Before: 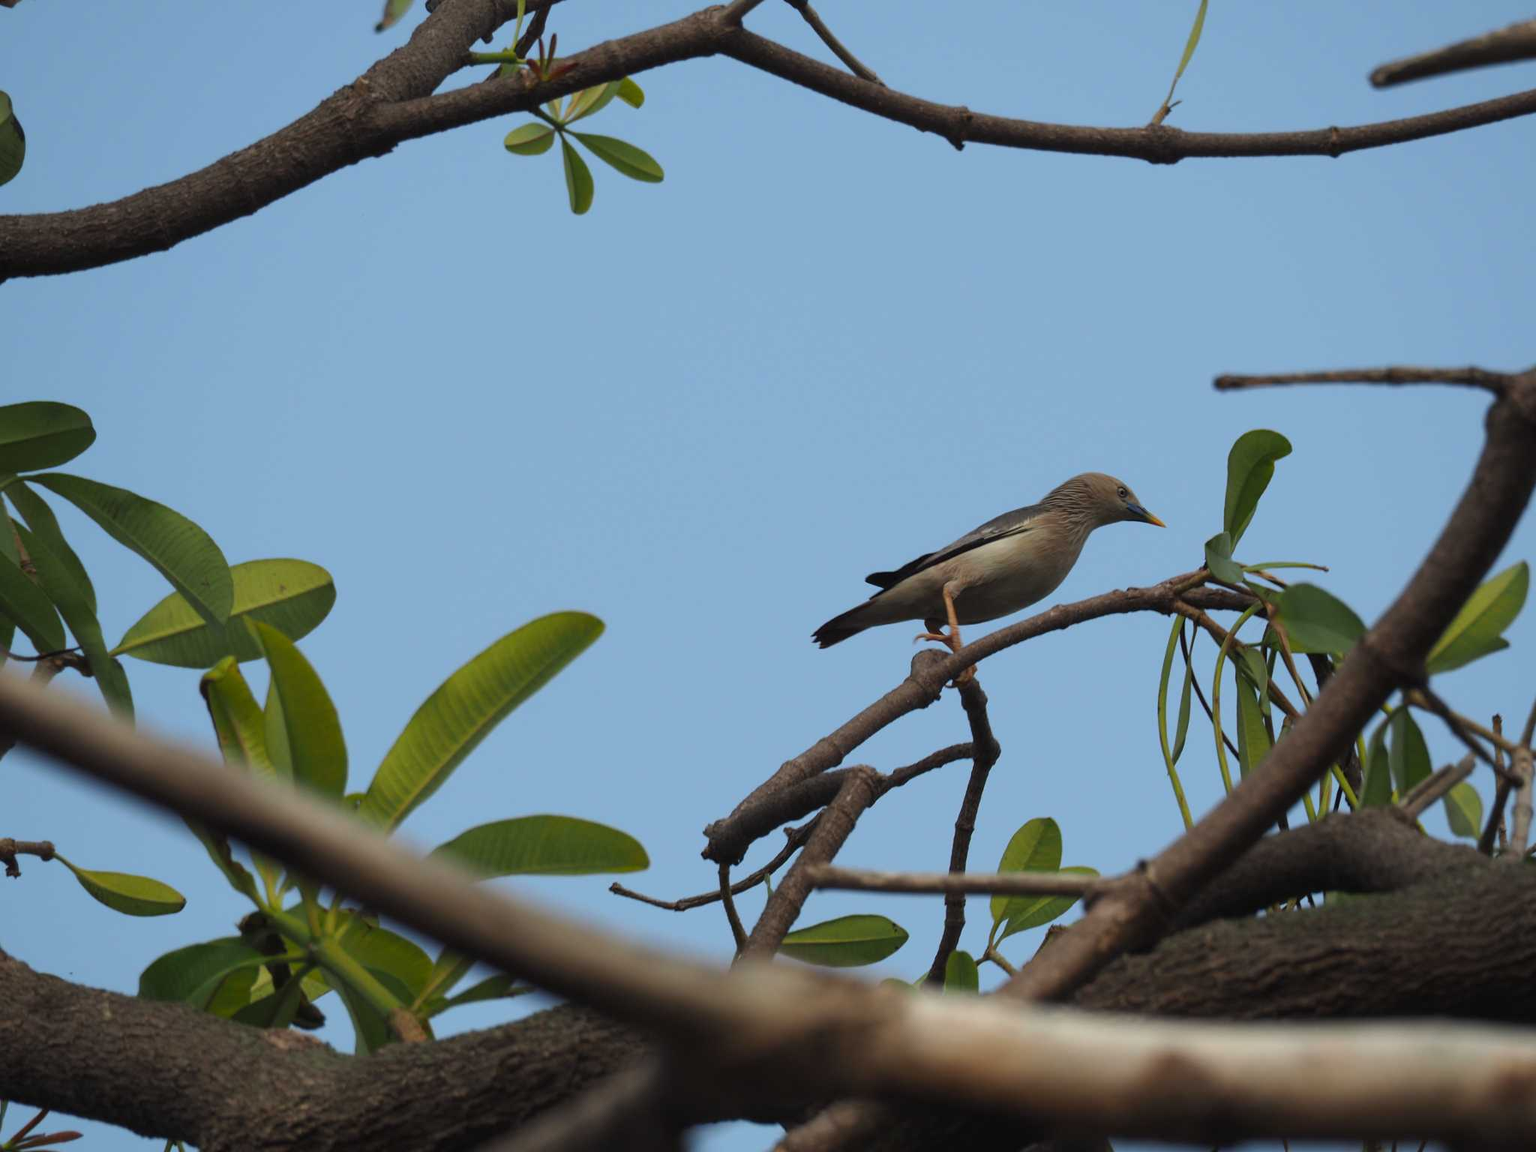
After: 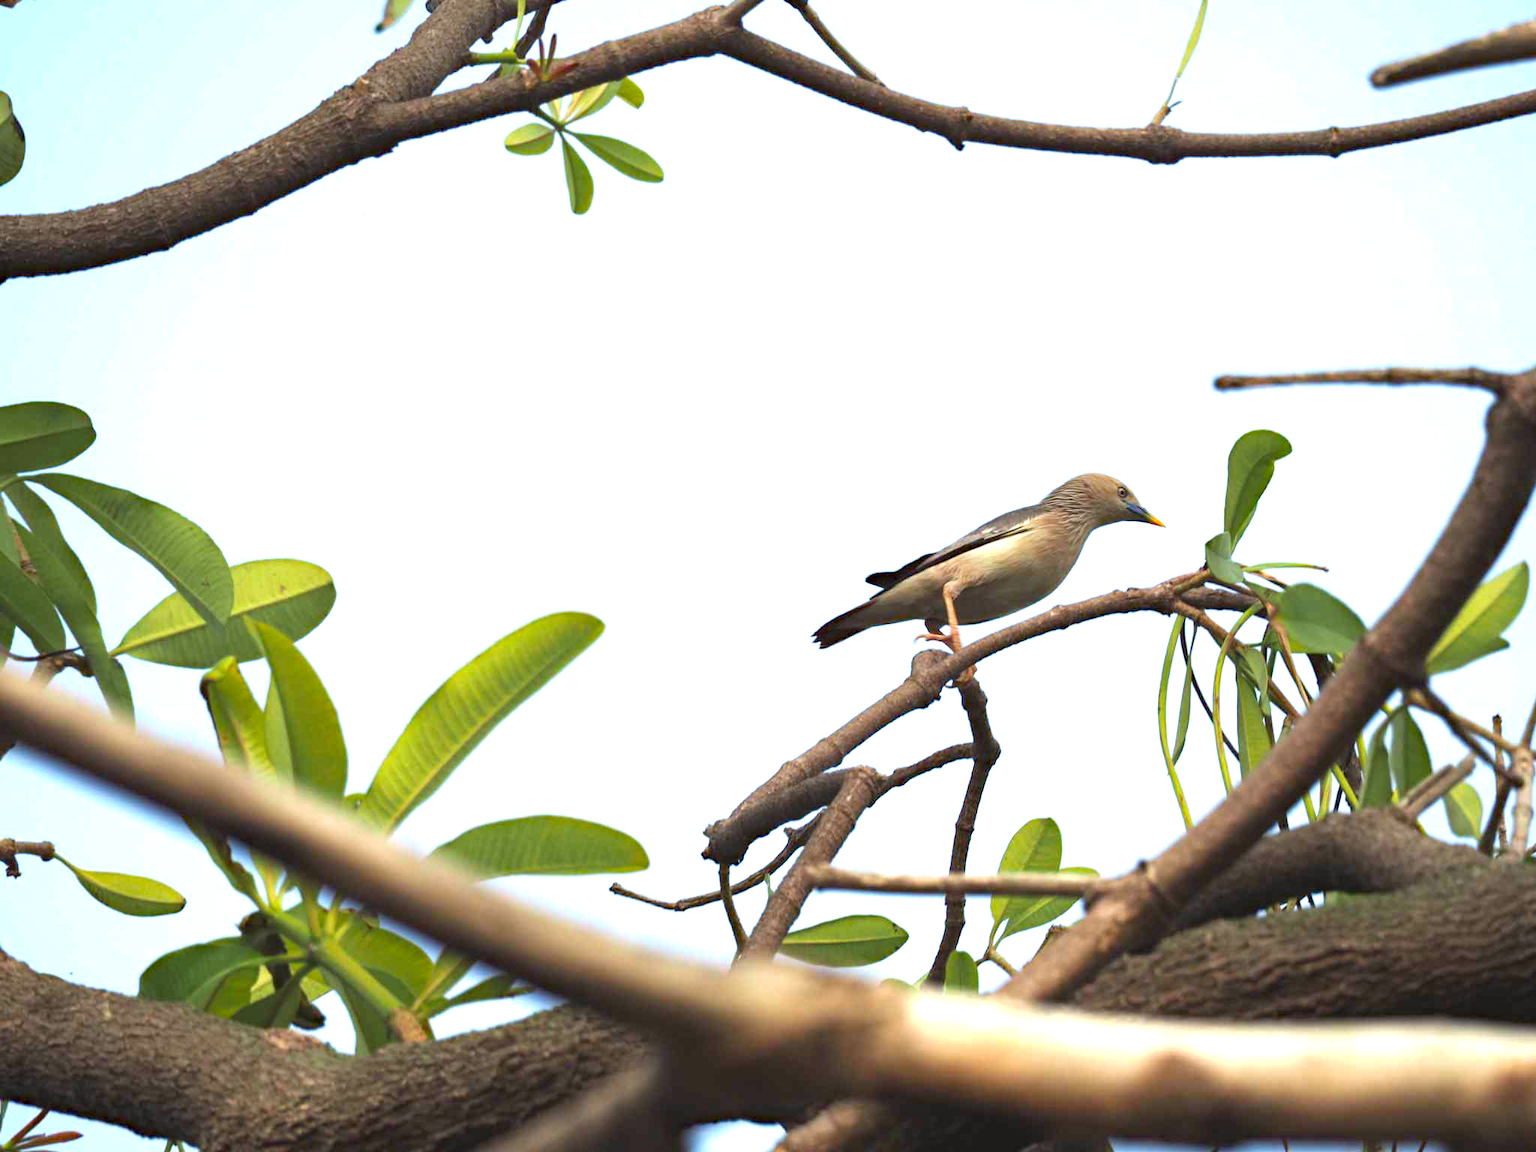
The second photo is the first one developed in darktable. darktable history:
haze removal: compatibility mode true, adaptive false
contrast equalizer: y [[0.5, 0.5, 0.472, 0.5, 0.5, 0.5], [0.5 ×6], [0.5 ×6], [0 ×6], [0 ×6]]
exposure: black level correction 0, exposure 1.758 EV, compensate highlight preservation false
velvia: strength 14.55%
